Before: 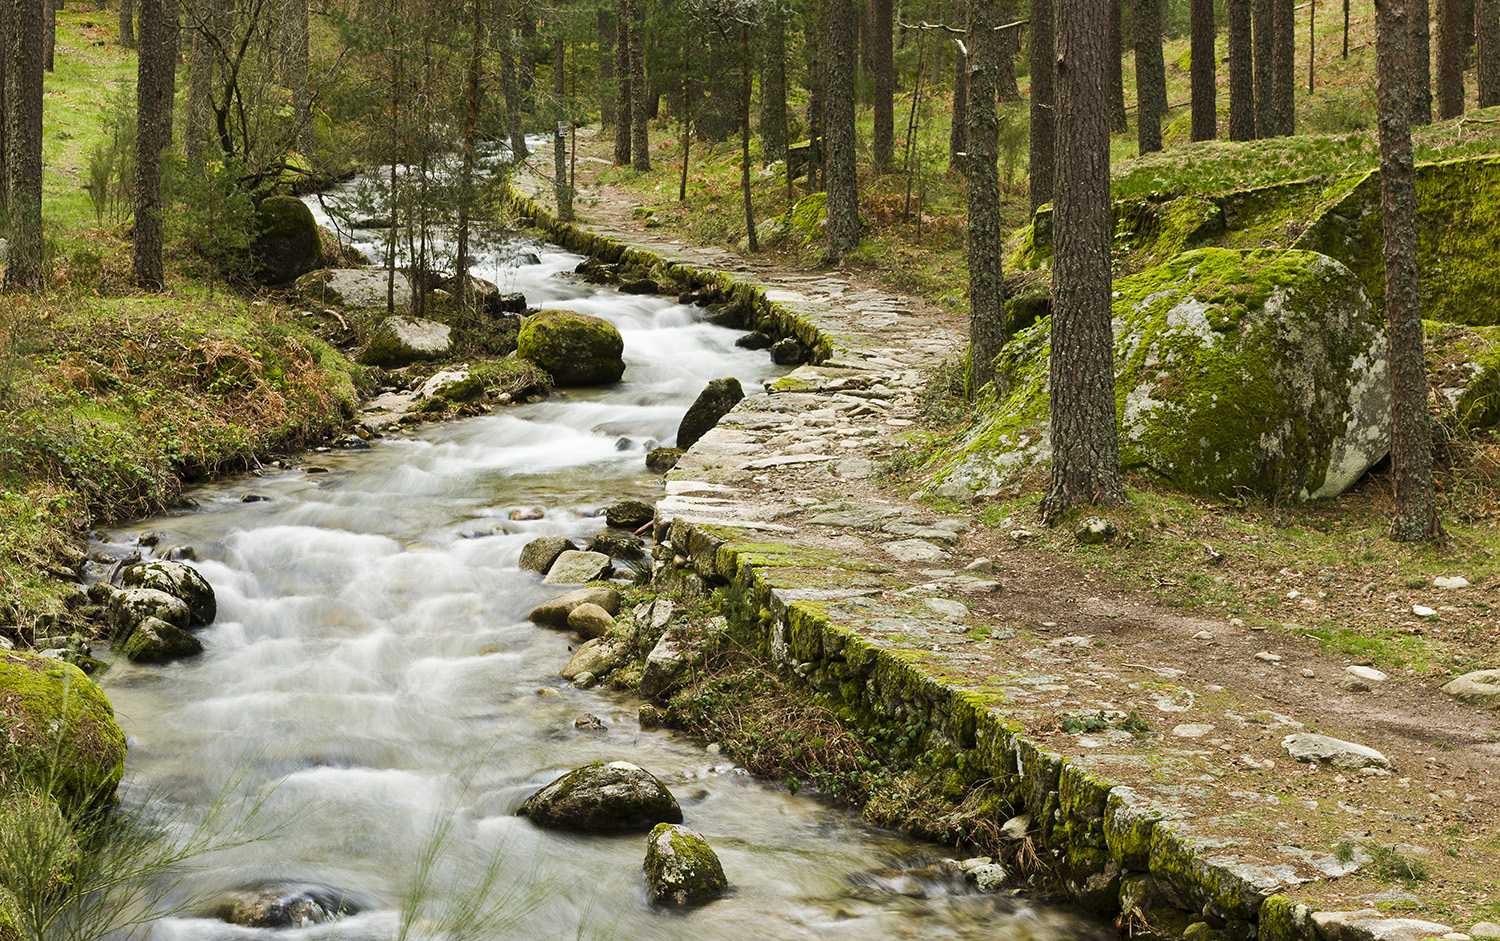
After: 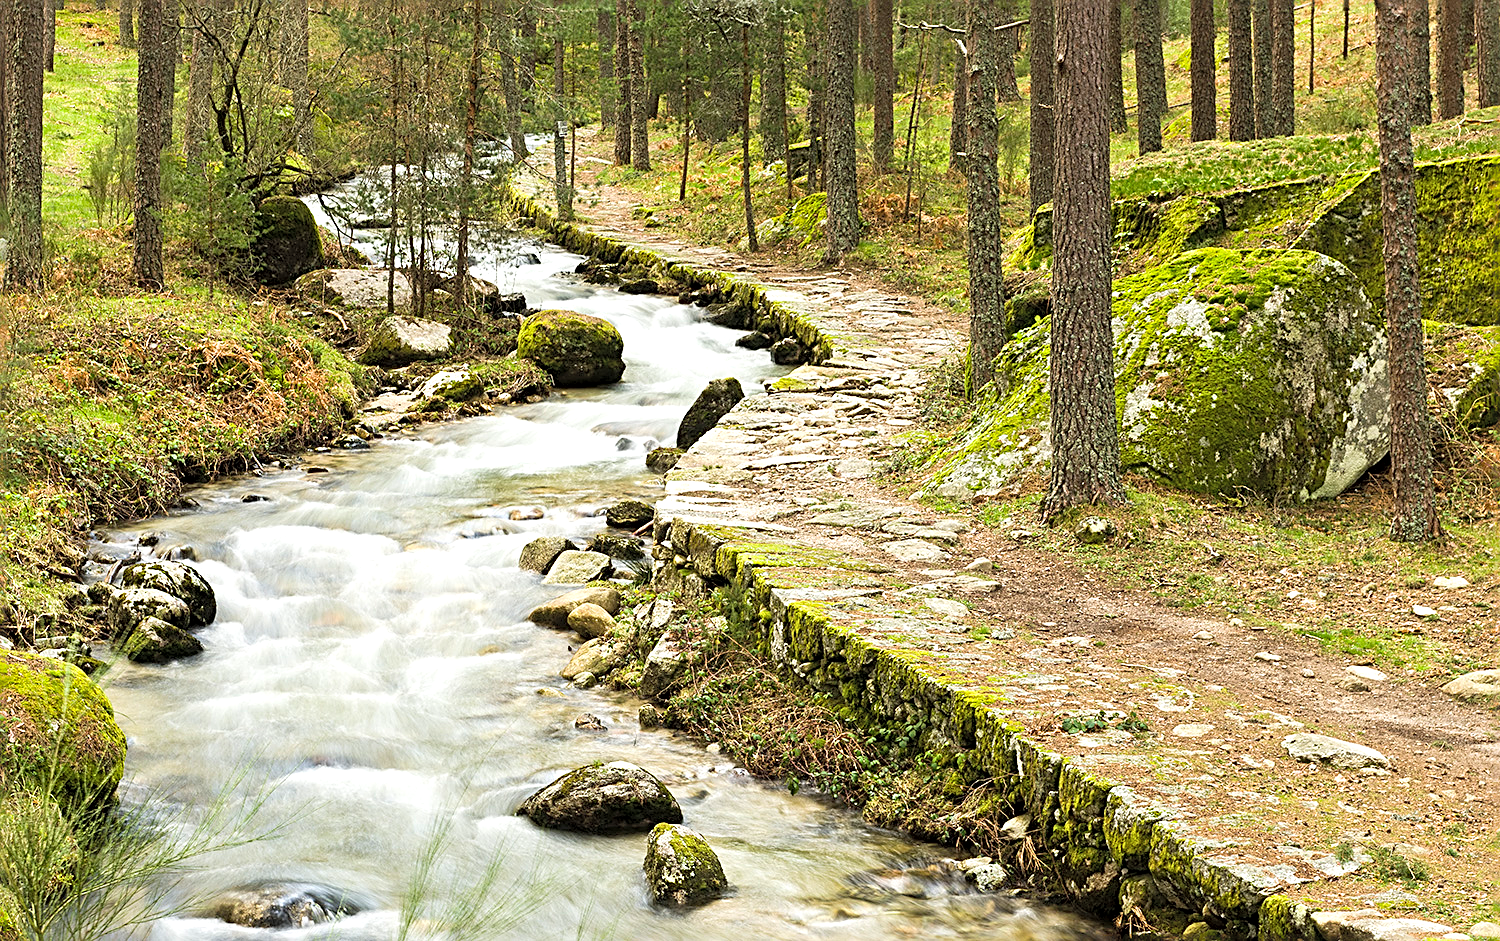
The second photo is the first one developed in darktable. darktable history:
contrast brightness saturation: brightness 0.145
exposure: black level correction 0.001, exposure 0.499 EV, compensate exposure bias true, compensate highlight preservation false
sharpen: radius 2.541, amount 0.643
